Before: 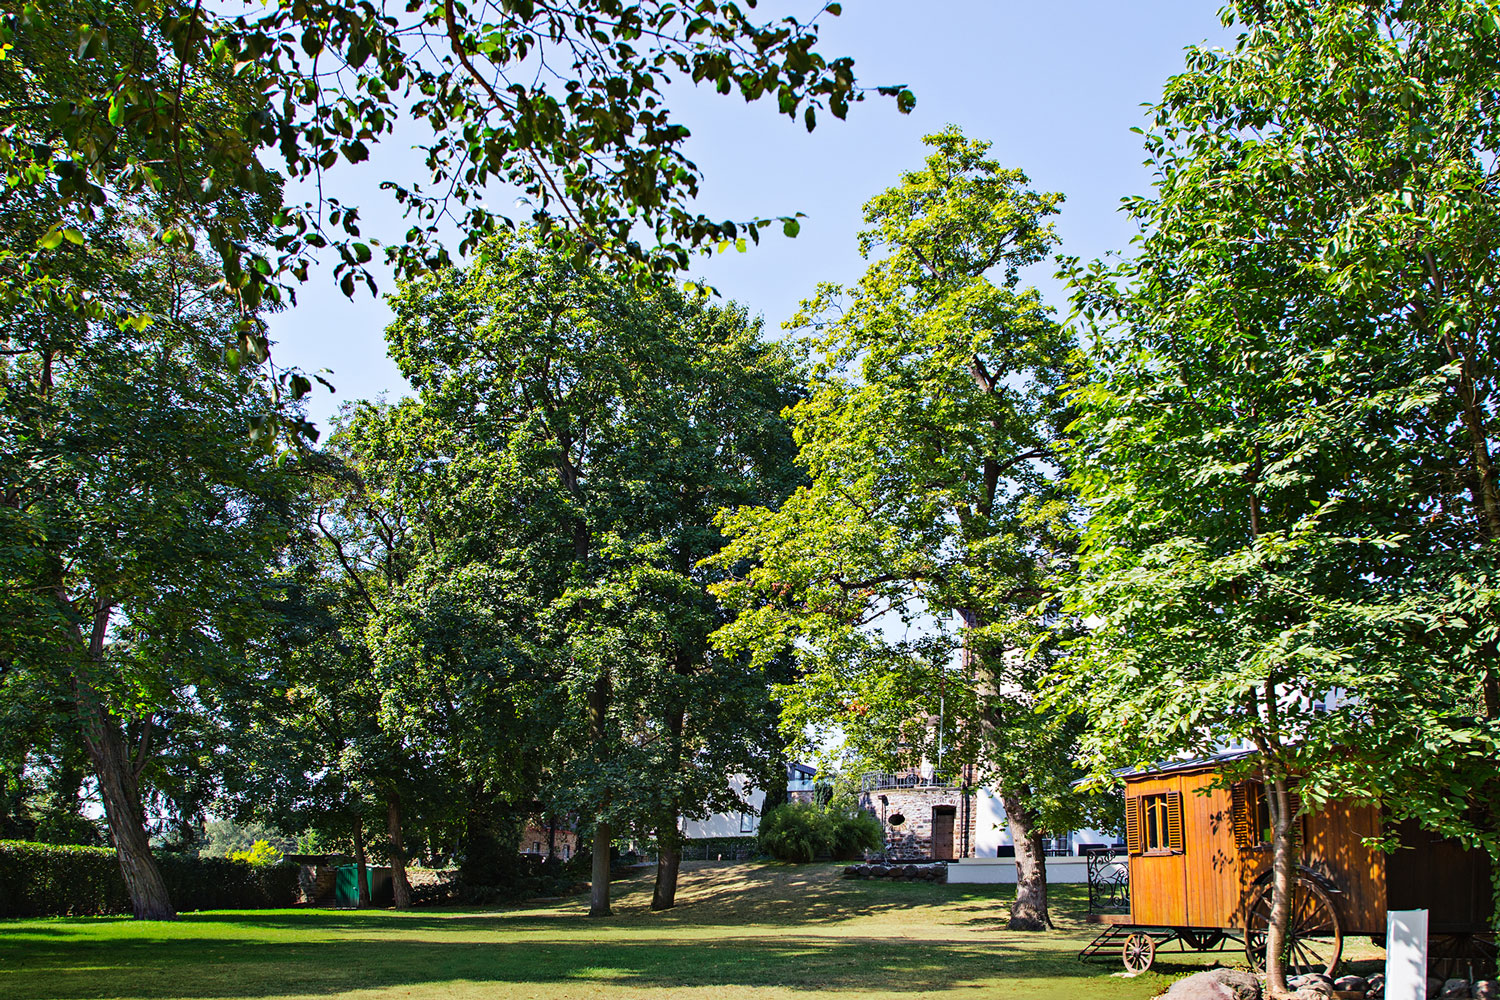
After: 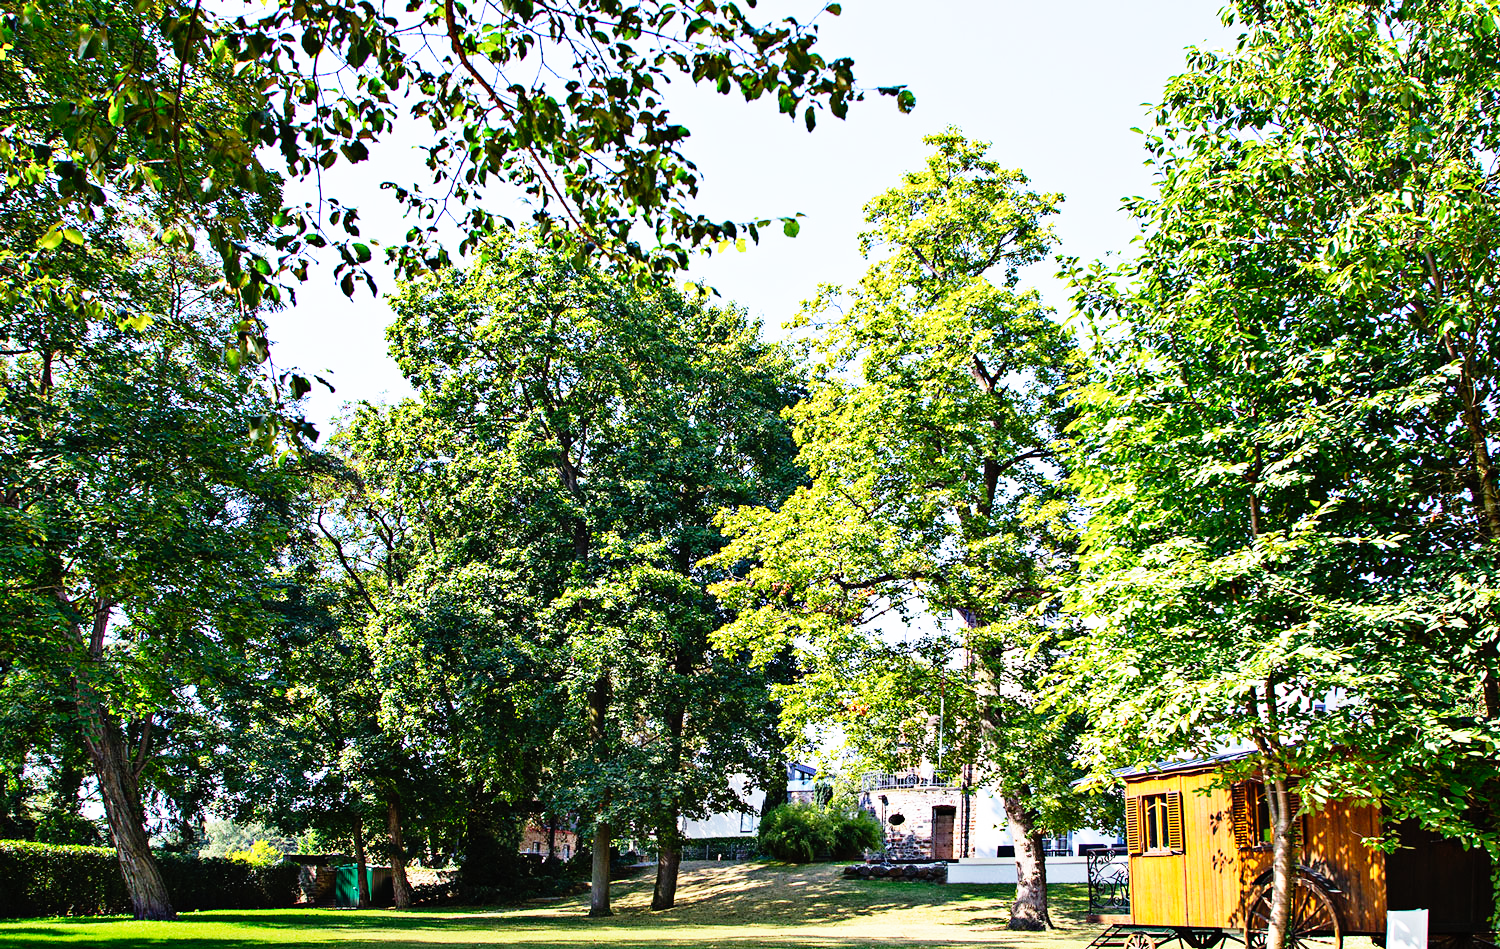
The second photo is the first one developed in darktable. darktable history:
base curve: curves: ch0 [(0, 0) (0.012, 0.01) (0.073, 0.168) (0.31, 0.711) (0.645, 0.957) (1, 1)], preserve colors none
crop and rotate: top 0%, bottom 5.097%
